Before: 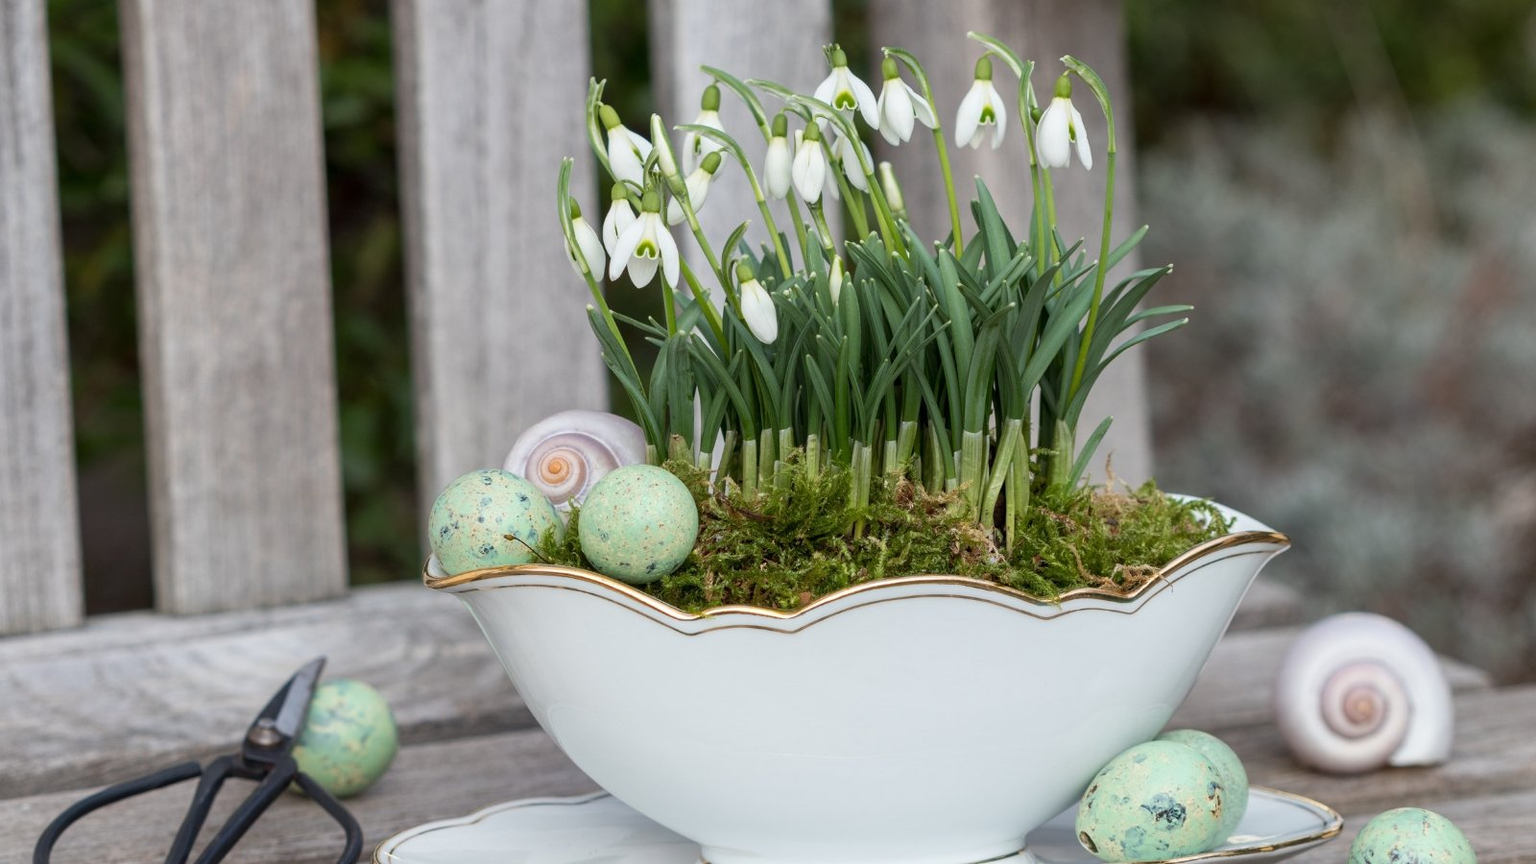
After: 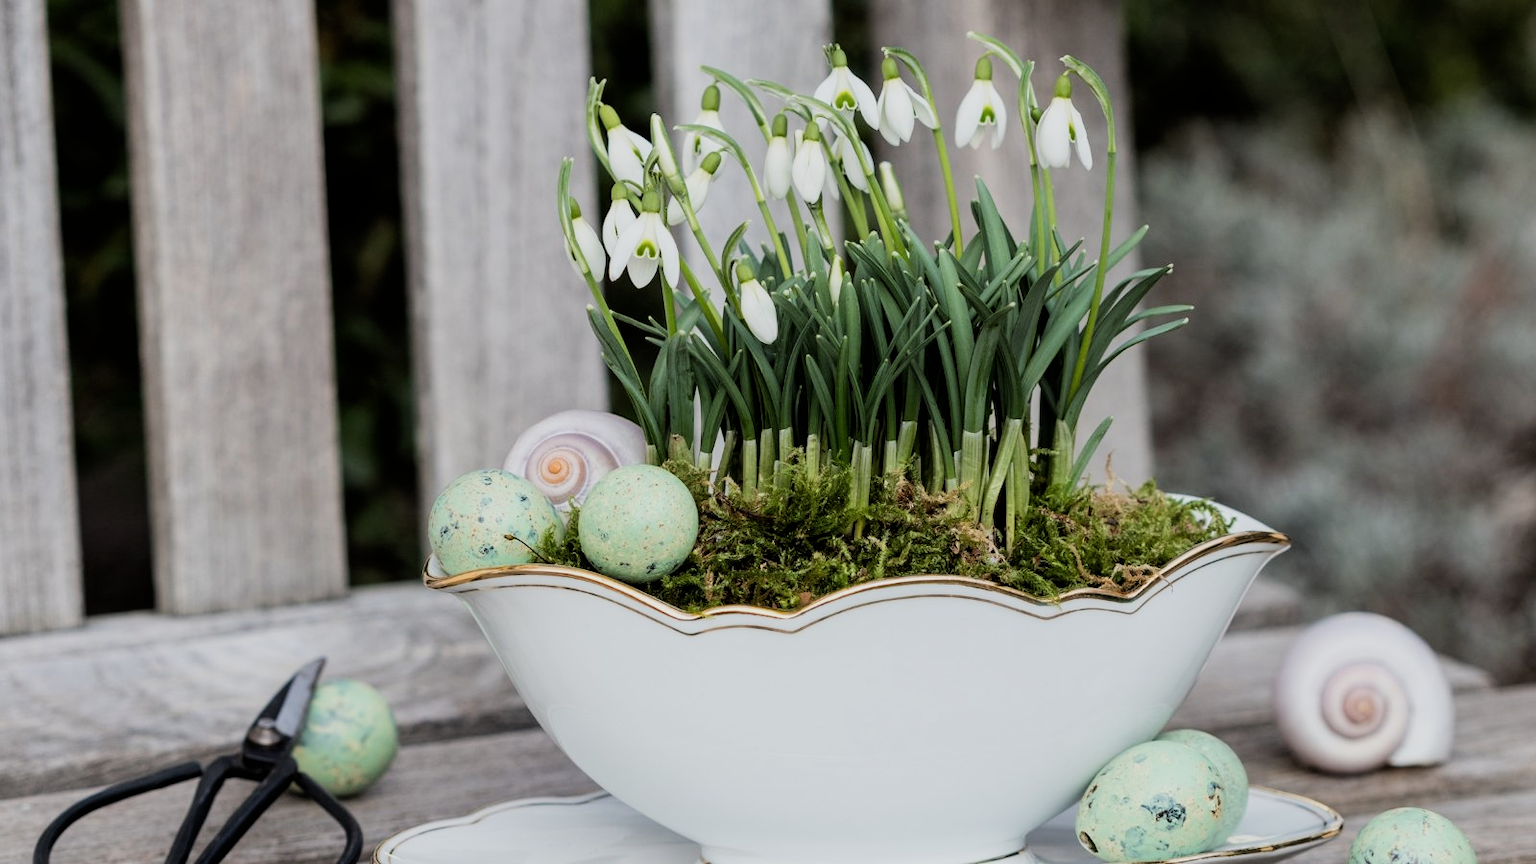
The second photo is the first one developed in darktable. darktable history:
filmic rgb: black relative exposure -5.11 EV, white relative exposure 4 EV, hardness 2.89, contrast 1.299, highlights saturation mix -30.2%
